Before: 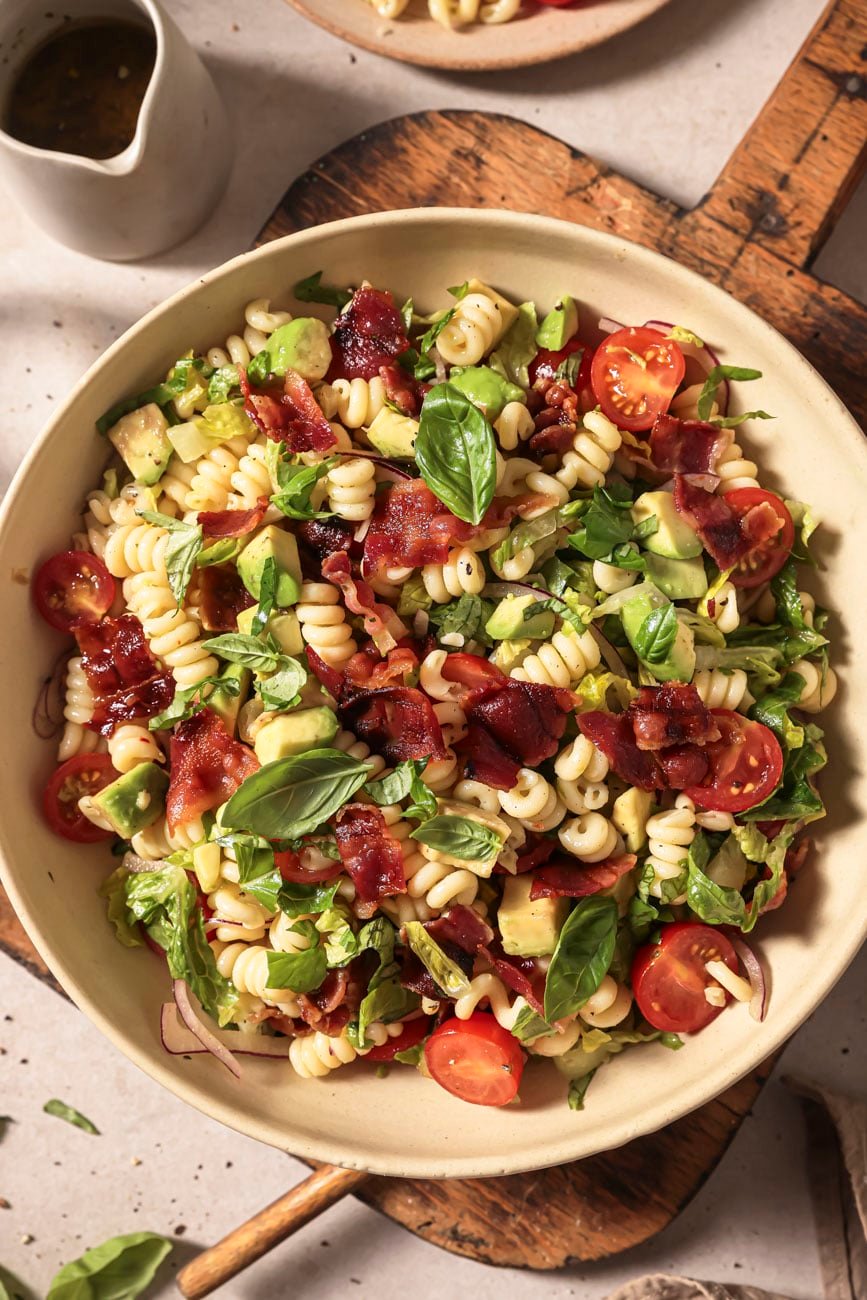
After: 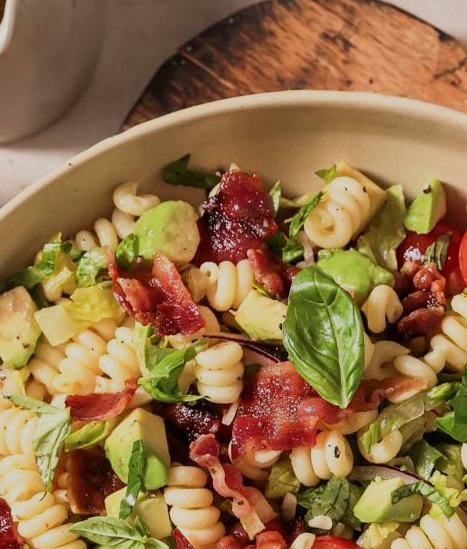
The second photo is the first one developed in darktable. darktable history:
filmic rgb: black relative exposure -16 EV, white relative exposure 4.97 EV, hardness 6.25
crop: left 15.306%, top 9.065%, right 30.789%, bottom 48.638%
